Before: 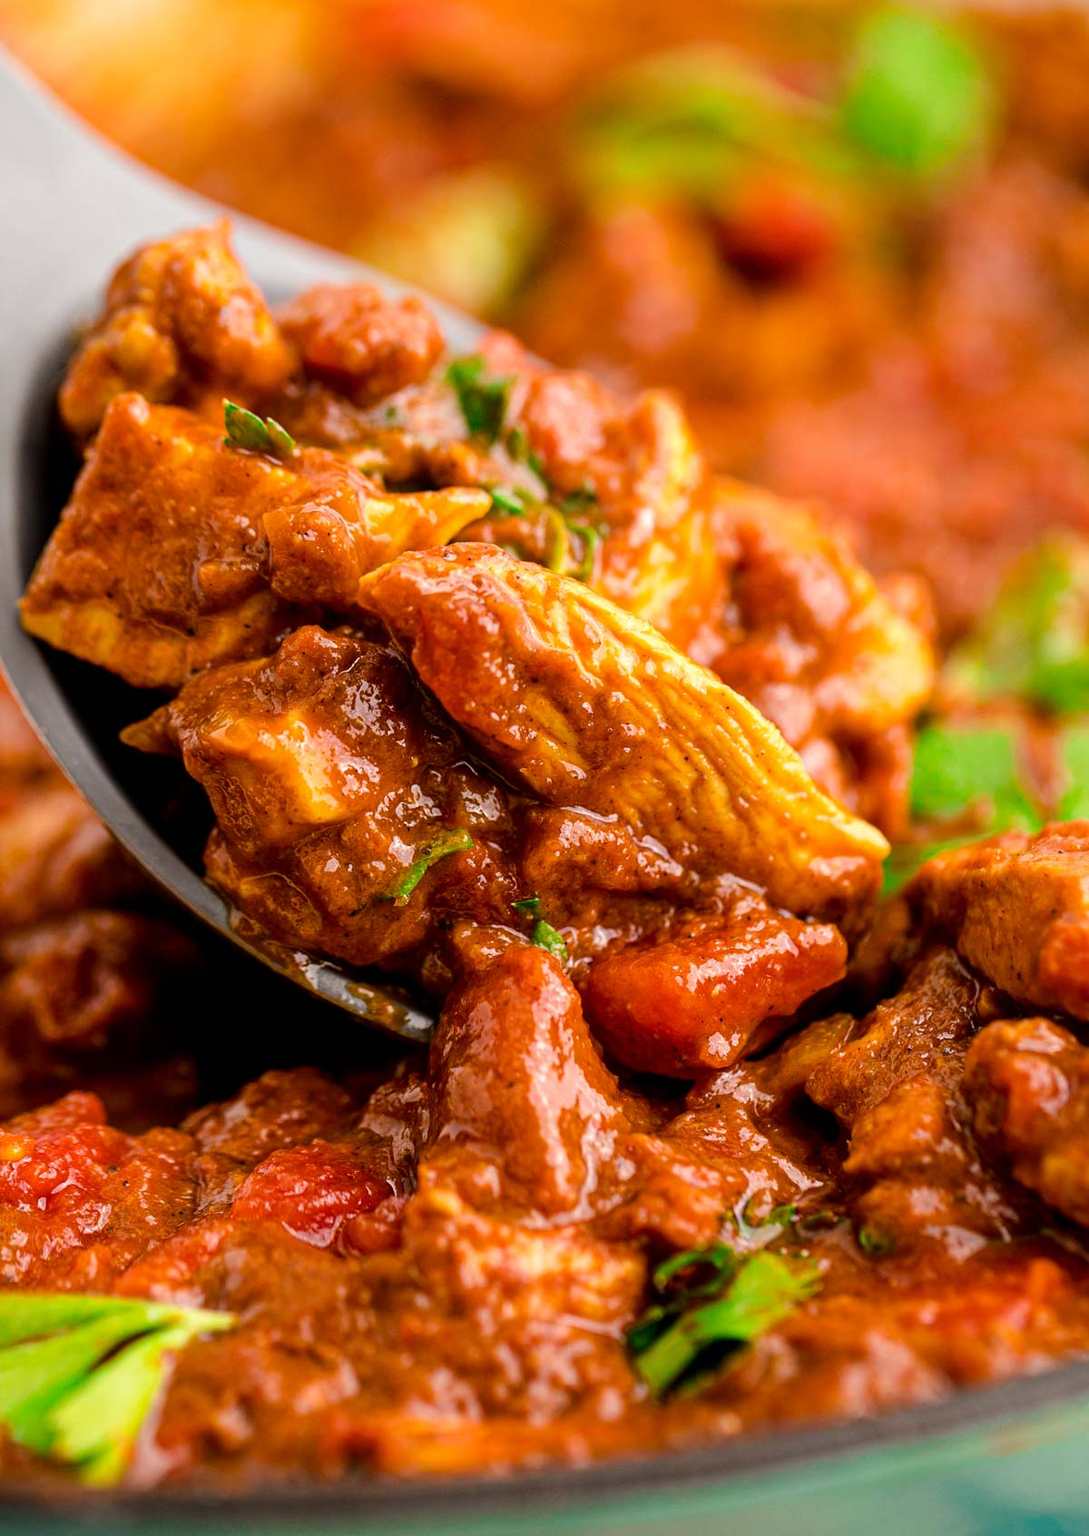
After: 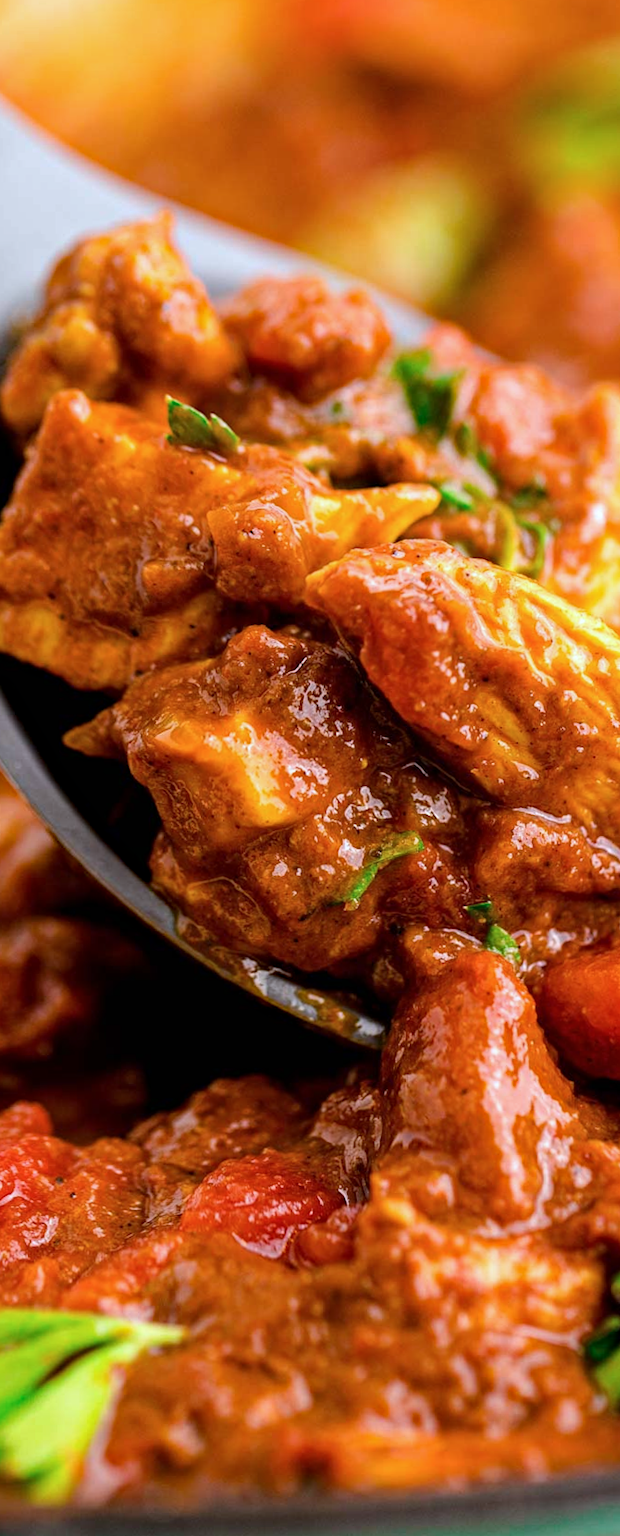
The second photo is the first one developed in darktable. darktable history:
haze removal: compatibility mode true, adaptive false
crop: left 5.114%, right 38.589%
rotate and perspective: rotation -0.45°, automatic cropping original format, crop left 0.008, crop right 0.992, crop top 0.012, crop bottom 0.988
color calibration: x 0.37, y 0.382, temperature 4313.32 K
